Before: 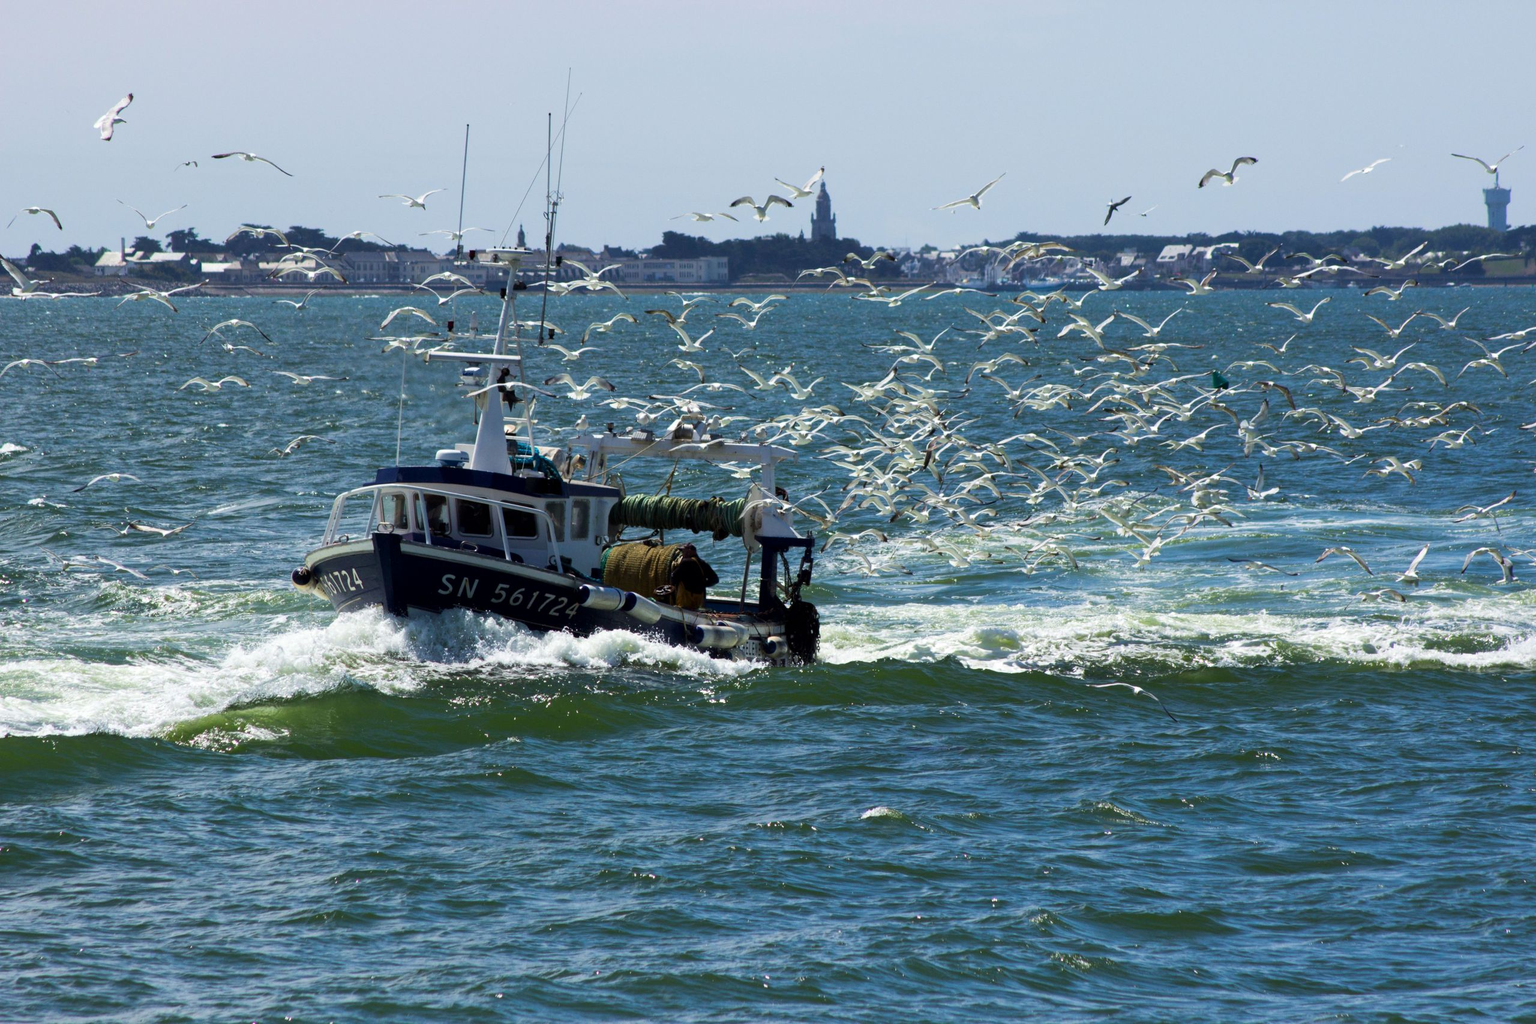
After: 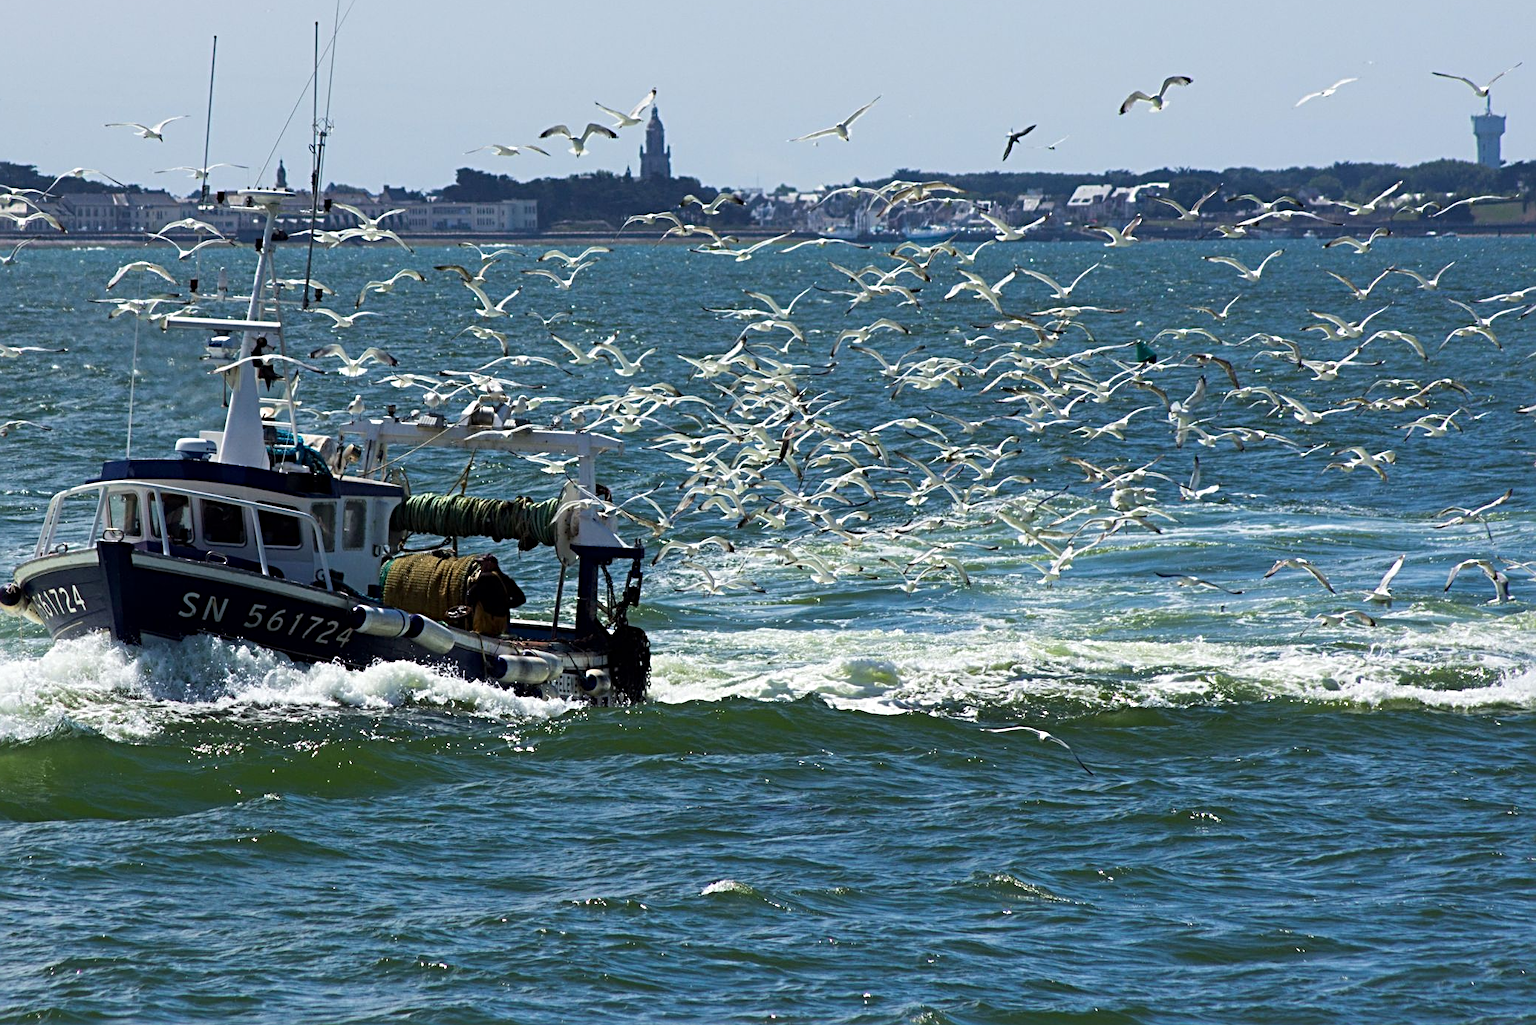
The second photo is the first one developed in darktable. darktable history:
crop: left 19.159%, top 9.369%, right 0%, bottom 9.591%
sharpen: radius 3.985
